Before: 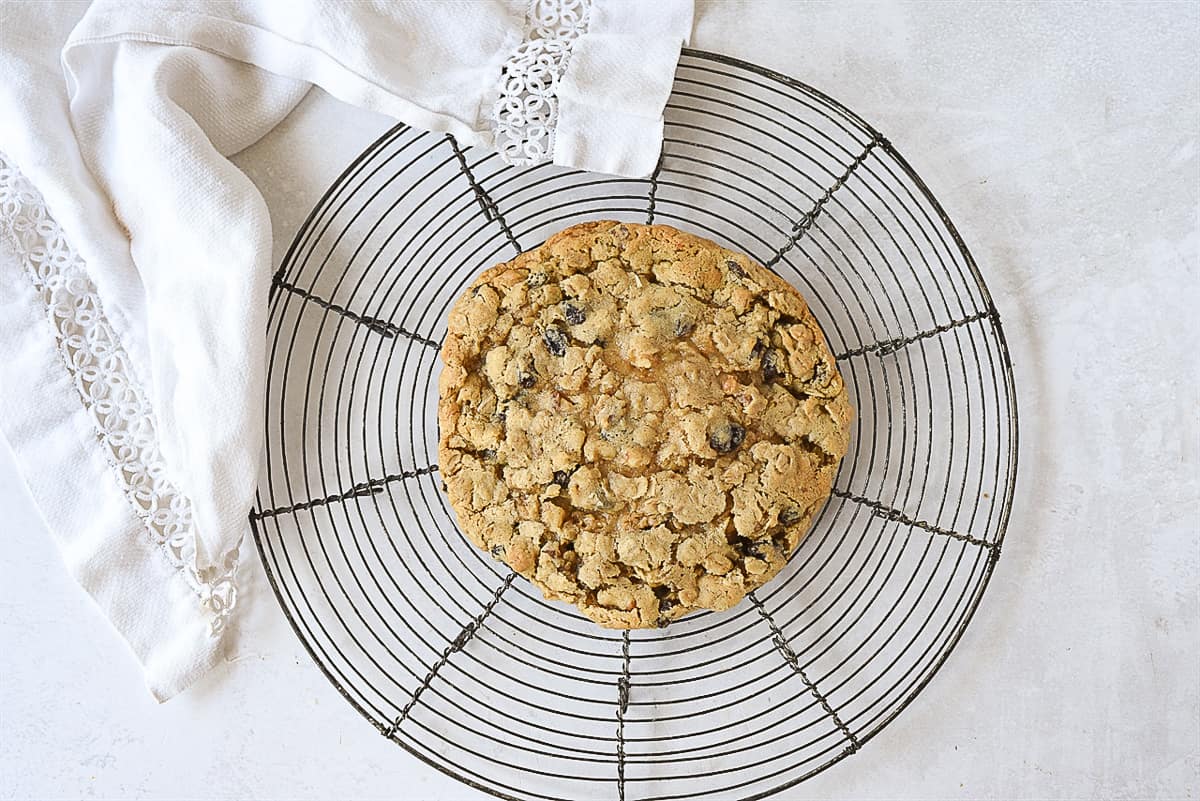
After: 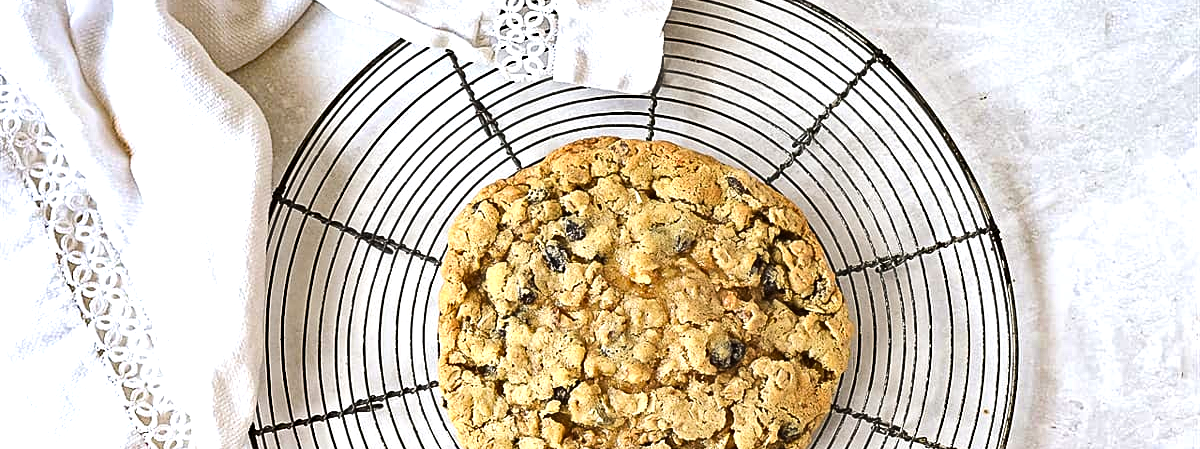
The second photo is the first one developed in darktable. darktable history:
haze removal: strength 0.53, distance 0.925, compatibility mode true, adaptive false
crop and rotate: top 10.605%, bottom 33.274%
shadows and highlights: shadows 20.55, highlights -20.99, soften with gaussian
tone equalizer: -8 EV -0.75 EV, -7 EV -0.7 EV, -6 EV -0.6 EV, -5 EV -0.4 EV, -3 EV 0.4 EV, -2 EV 0.6 EV, -1 EV 0.7 EV, +0 EV 0.75 EV, edges refinement/feathering 500, mask exposure compensation -1.57 EV, preserve details no
